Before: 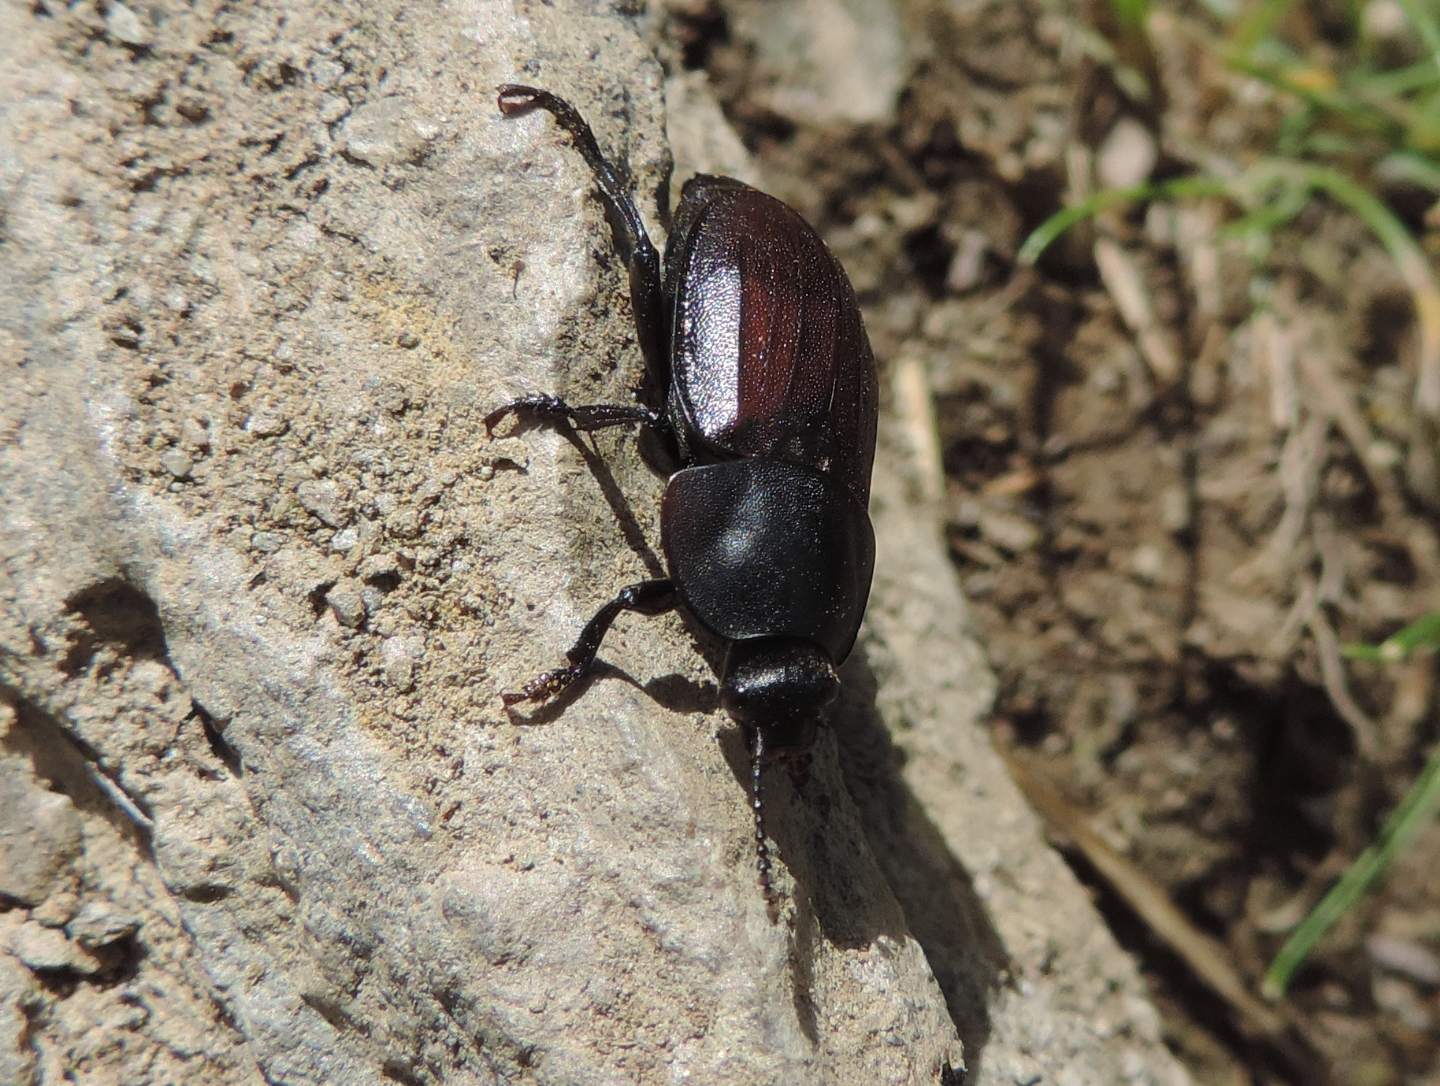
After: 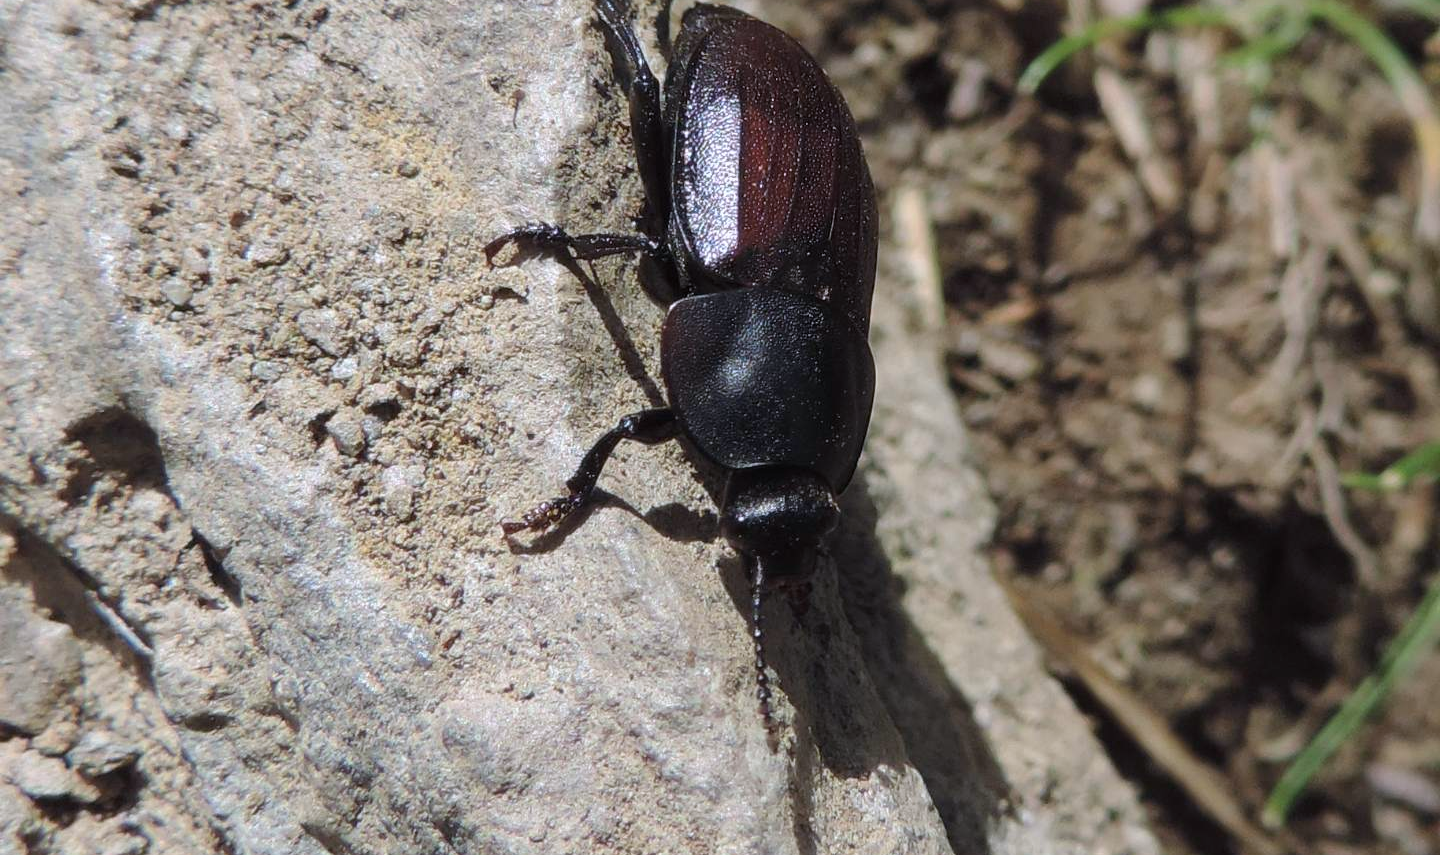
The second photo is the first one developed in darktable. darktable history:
color calibration: illuminant as shot in camera, x 0.358, y 0.373, temperature 4628.91 K
crop and rotate: top 15.786%, bottom 5.445%
